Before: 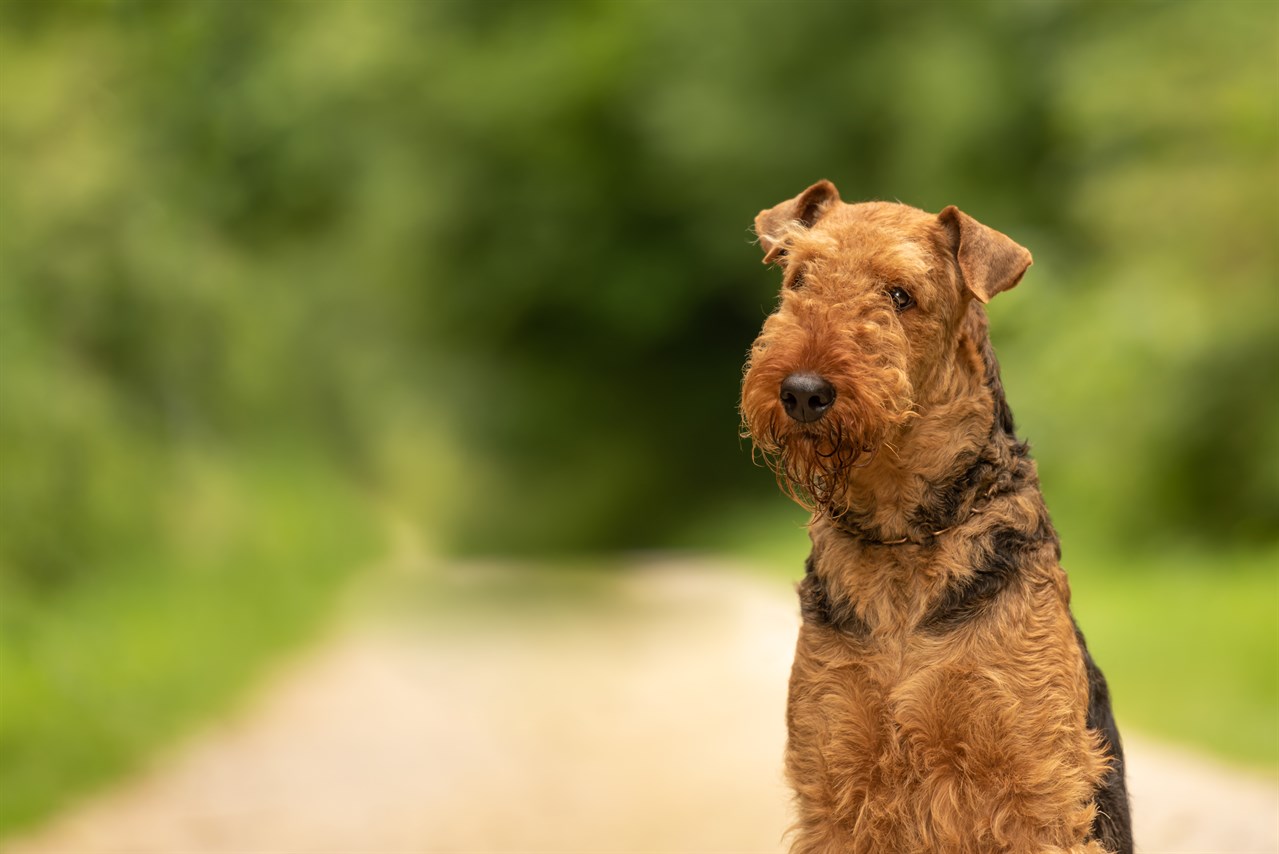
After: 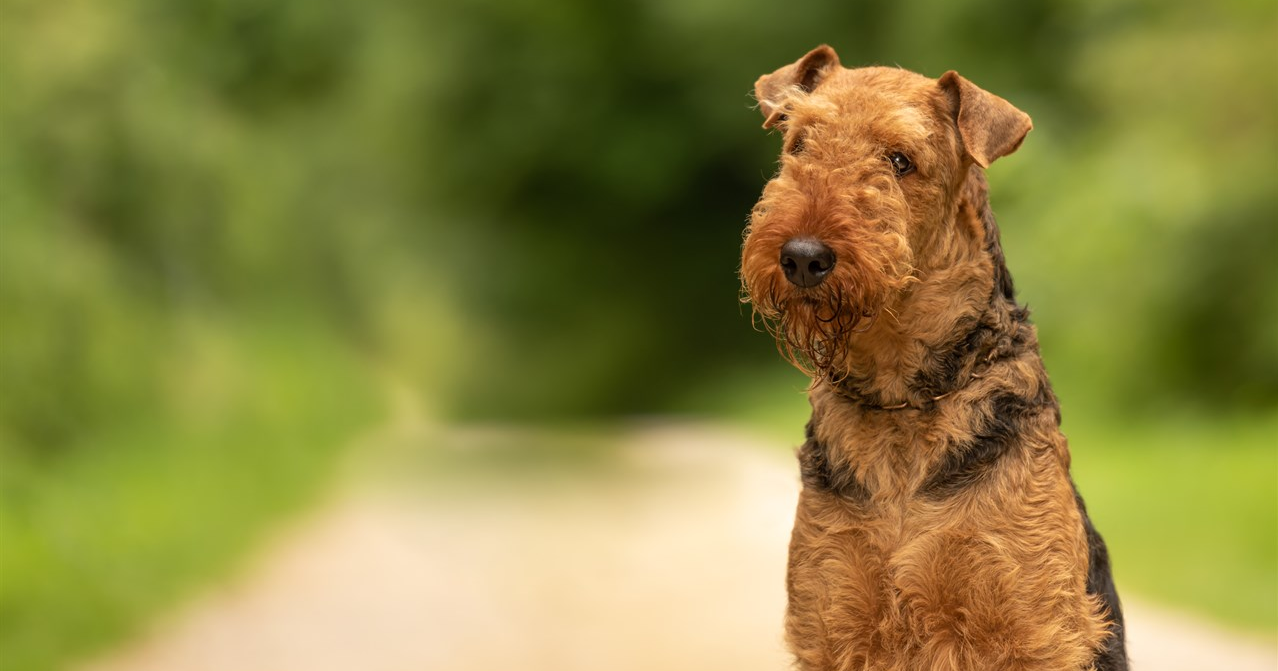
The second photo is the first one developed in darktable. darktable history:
crop and rotate: top 15.874%, bottom 5.439%
